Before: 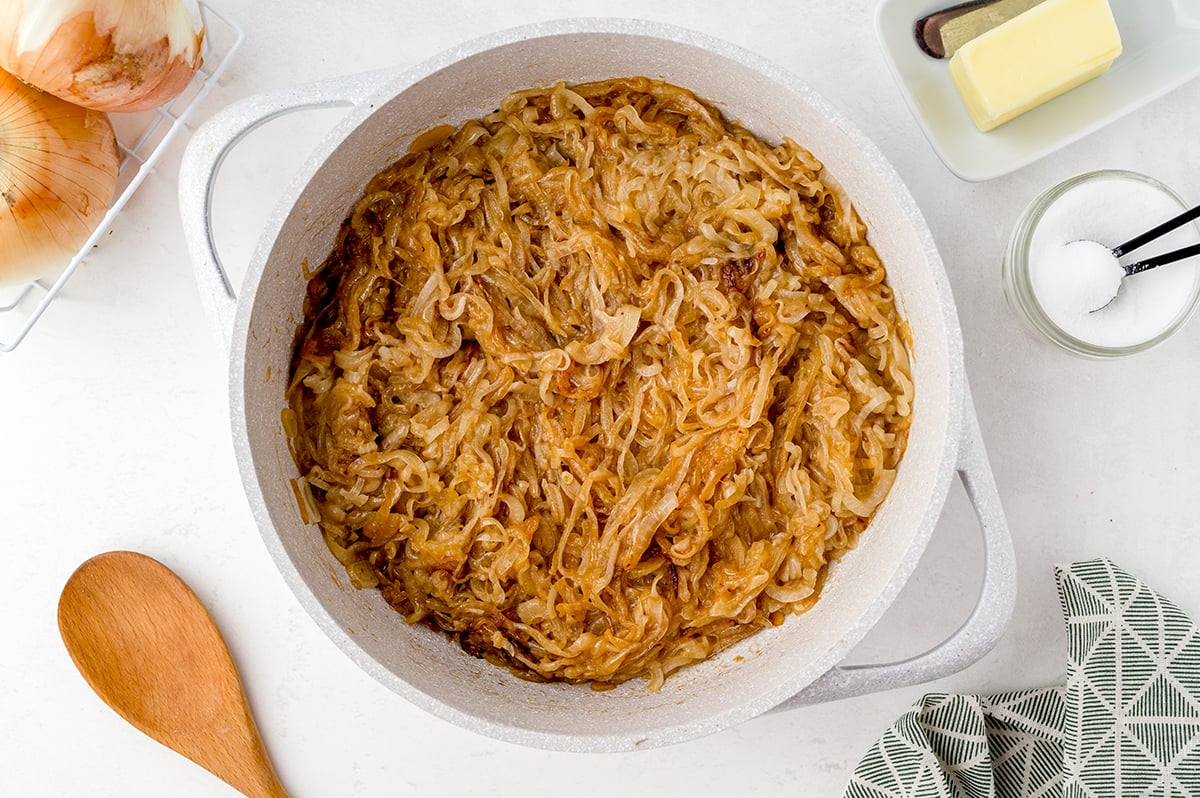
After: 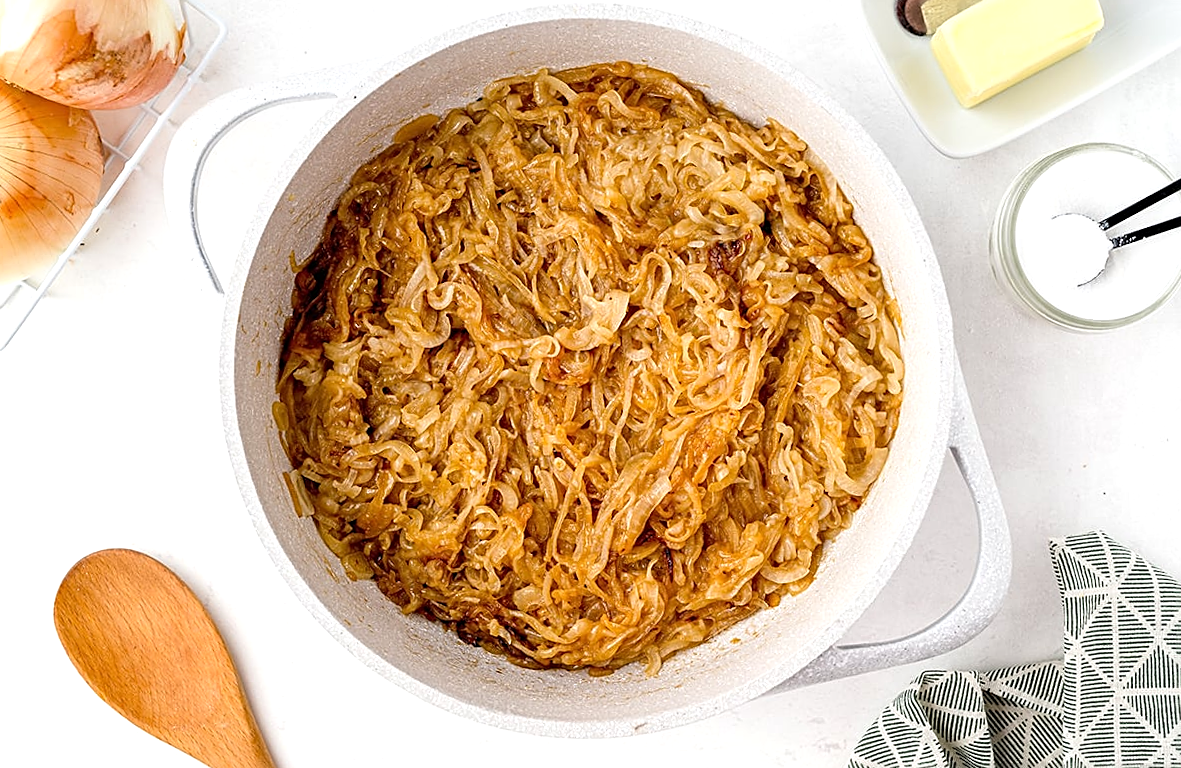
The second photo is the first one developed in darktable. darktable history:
sharpen: on, module defaults
exposure: exposure 0.376 EV, compensate highlight preservation false
rotate and perspective: rotation -1.42°, crop left 0.016, crop right 0.984, crop top 0.035, crop bottom 0.965
